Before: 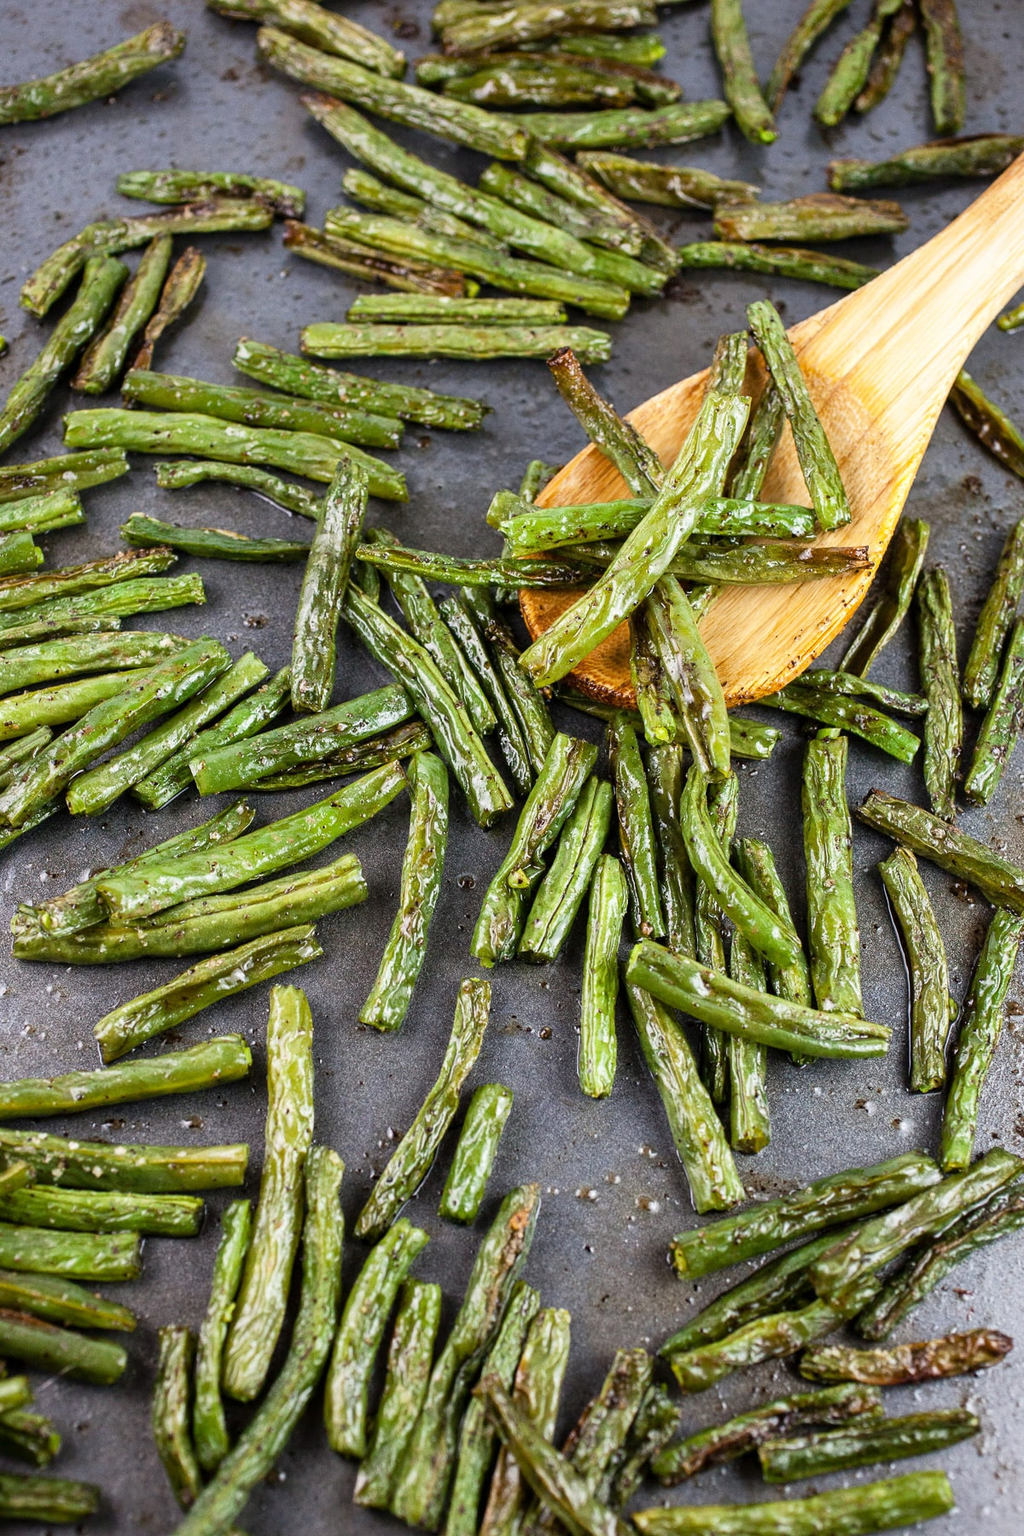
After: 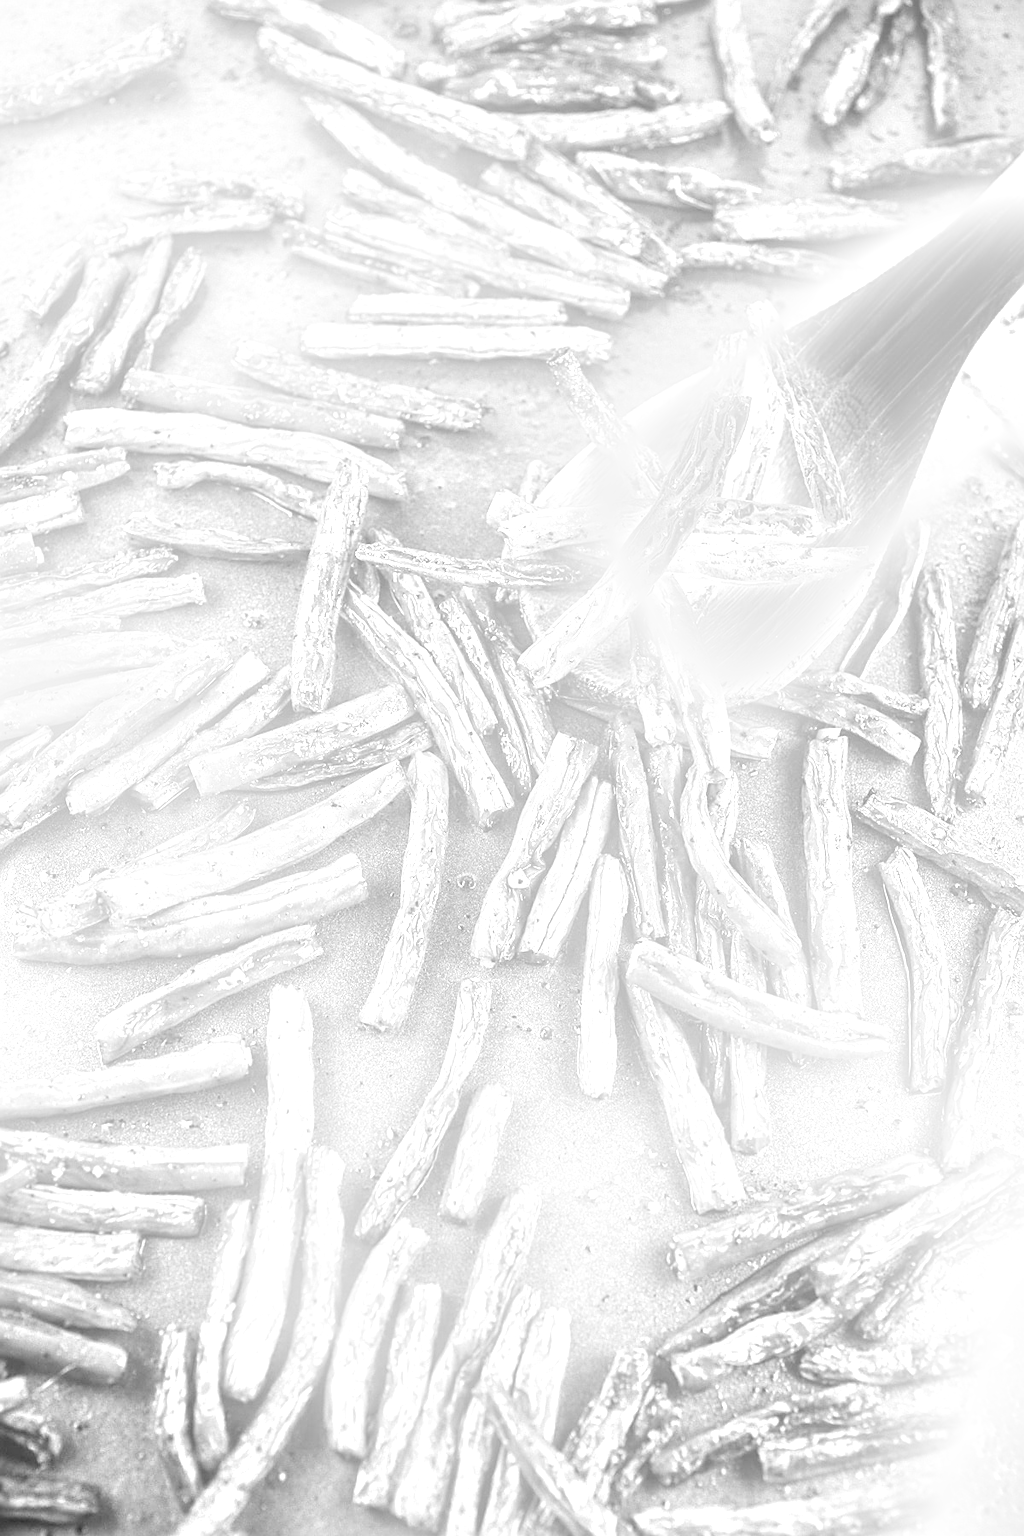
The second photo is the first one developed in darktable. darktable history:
exposure: exposure 2 EV, compensate exposure bias true, compensate highlight preservation false
bloom: on, module defaults
sharpen: on, module defaults
monochrome: on, module defaults
